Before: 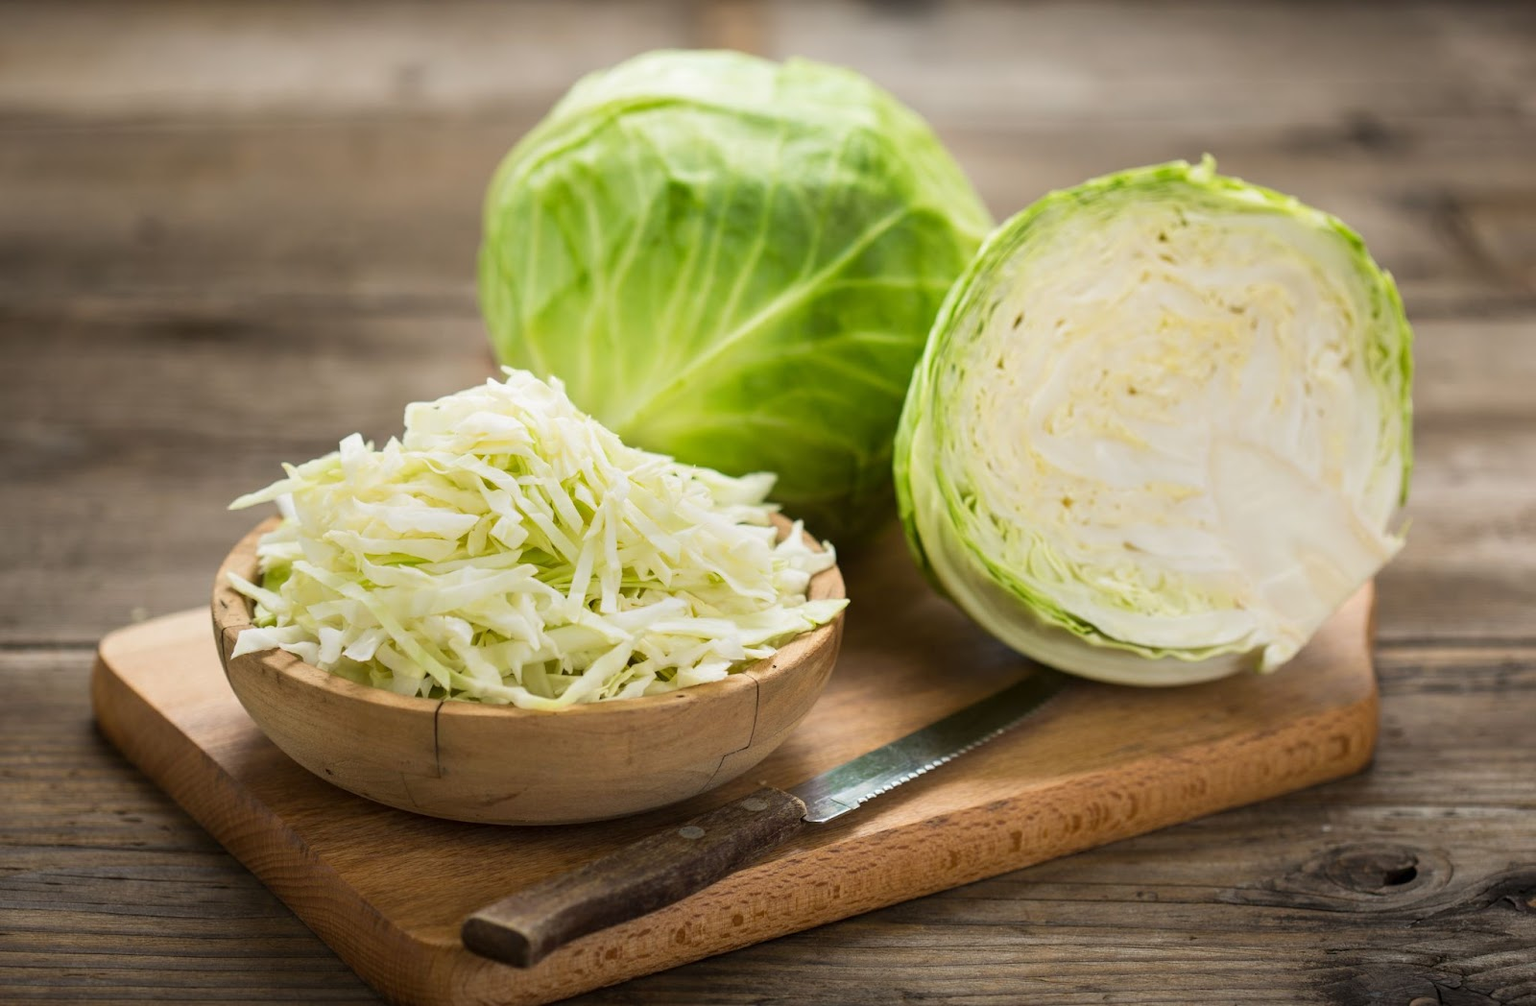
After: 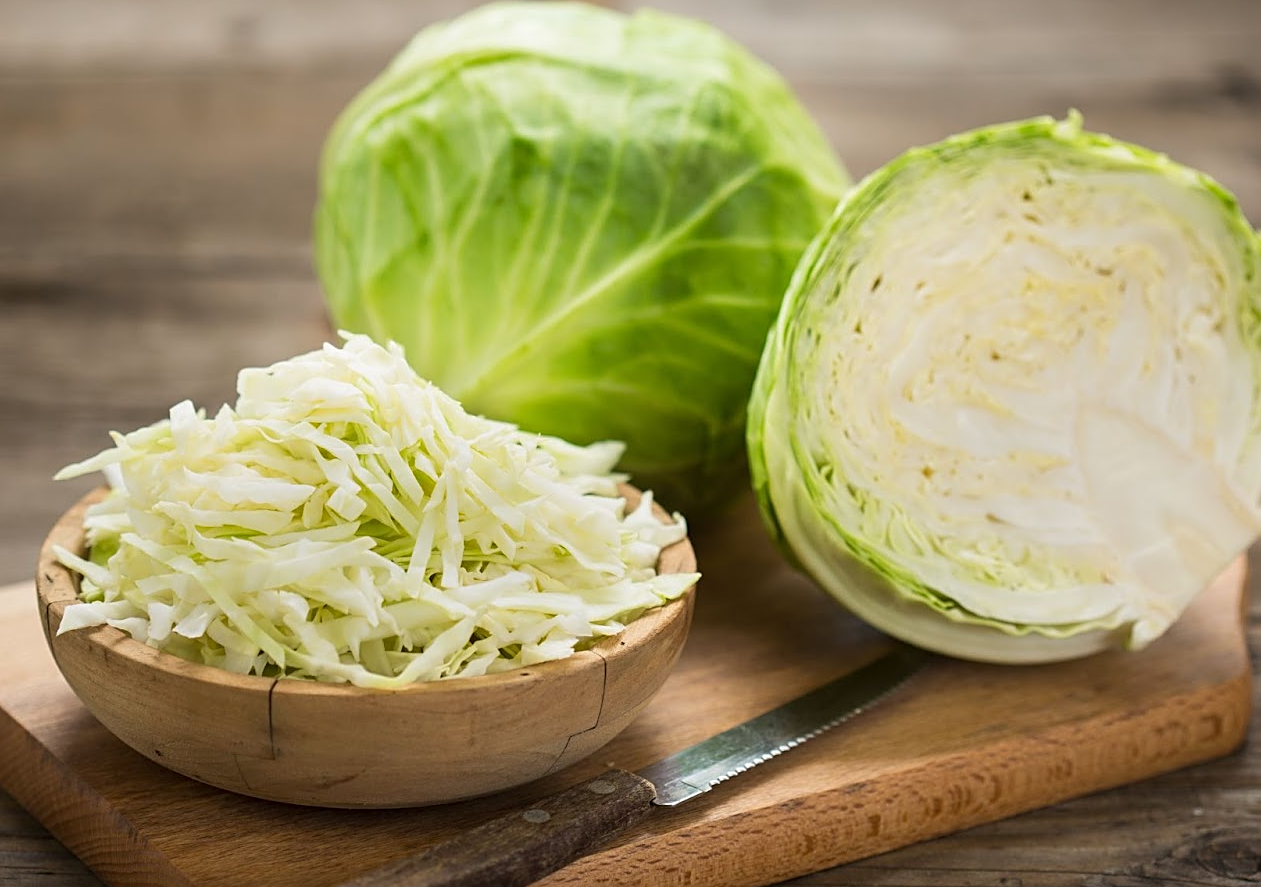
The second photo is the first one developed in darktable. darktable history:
crop: left 11.546%, top 4.961%, right 9.594%, bottom 10.324%
sharpen: on, module defaults
